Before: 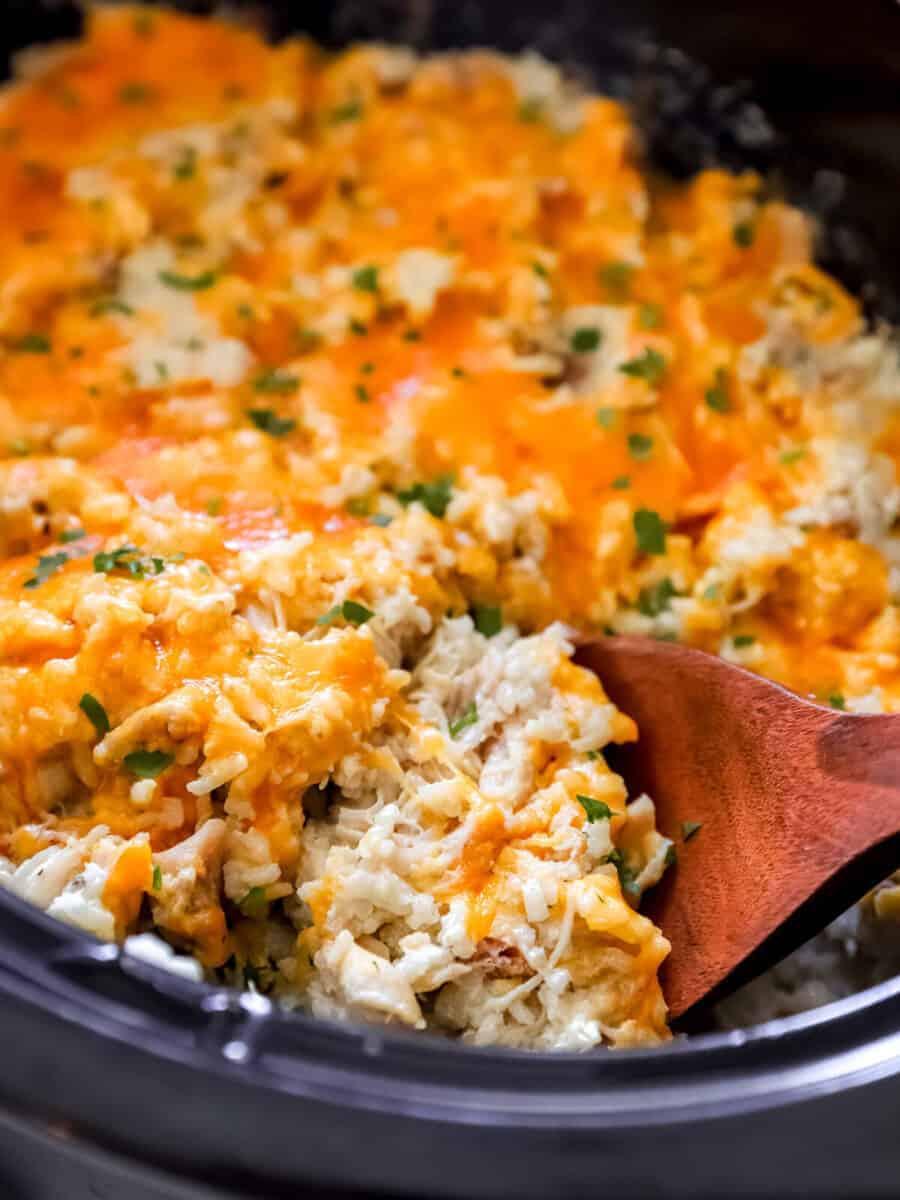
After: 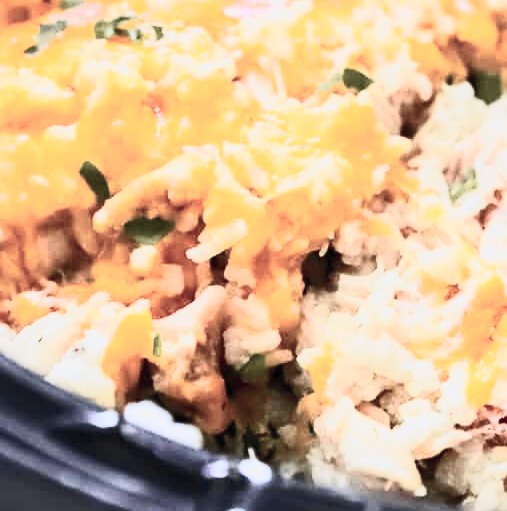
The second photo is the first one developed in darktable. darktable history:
contrast brightness saturation: contrast 0.57, brightness 0.57, saturation -0.34
crop: top 44.483%, right 43.593%, bottom 12.892%
tone curve: curves: ch0 [(0, 0) (0.087, 0.054) (0.281, 0.245) (0.506, 0.526) (0.8, 0.824) (0.994, 0.955)]; ch1 [(0, 0) (0.27, 0.195) (0.406, 0.435) (0.452, 0.474) (0.495, 0.5) (0.514, 0.508) (0.537, 0.556) (0.654, 0.689) (1, 1)]; ch2 [(0, 0) (0.269, 0.299) (0.459, 0.441) (0.498, 0.499) (0.523, 0.52) (0.551, 0.549) (0.633, 0.625) (0.659, 0.681) (0.718, 0.764) (1, 1)], color space Lab, independent channels, preserve colors none
rgb levels: preserve colors max RGB
